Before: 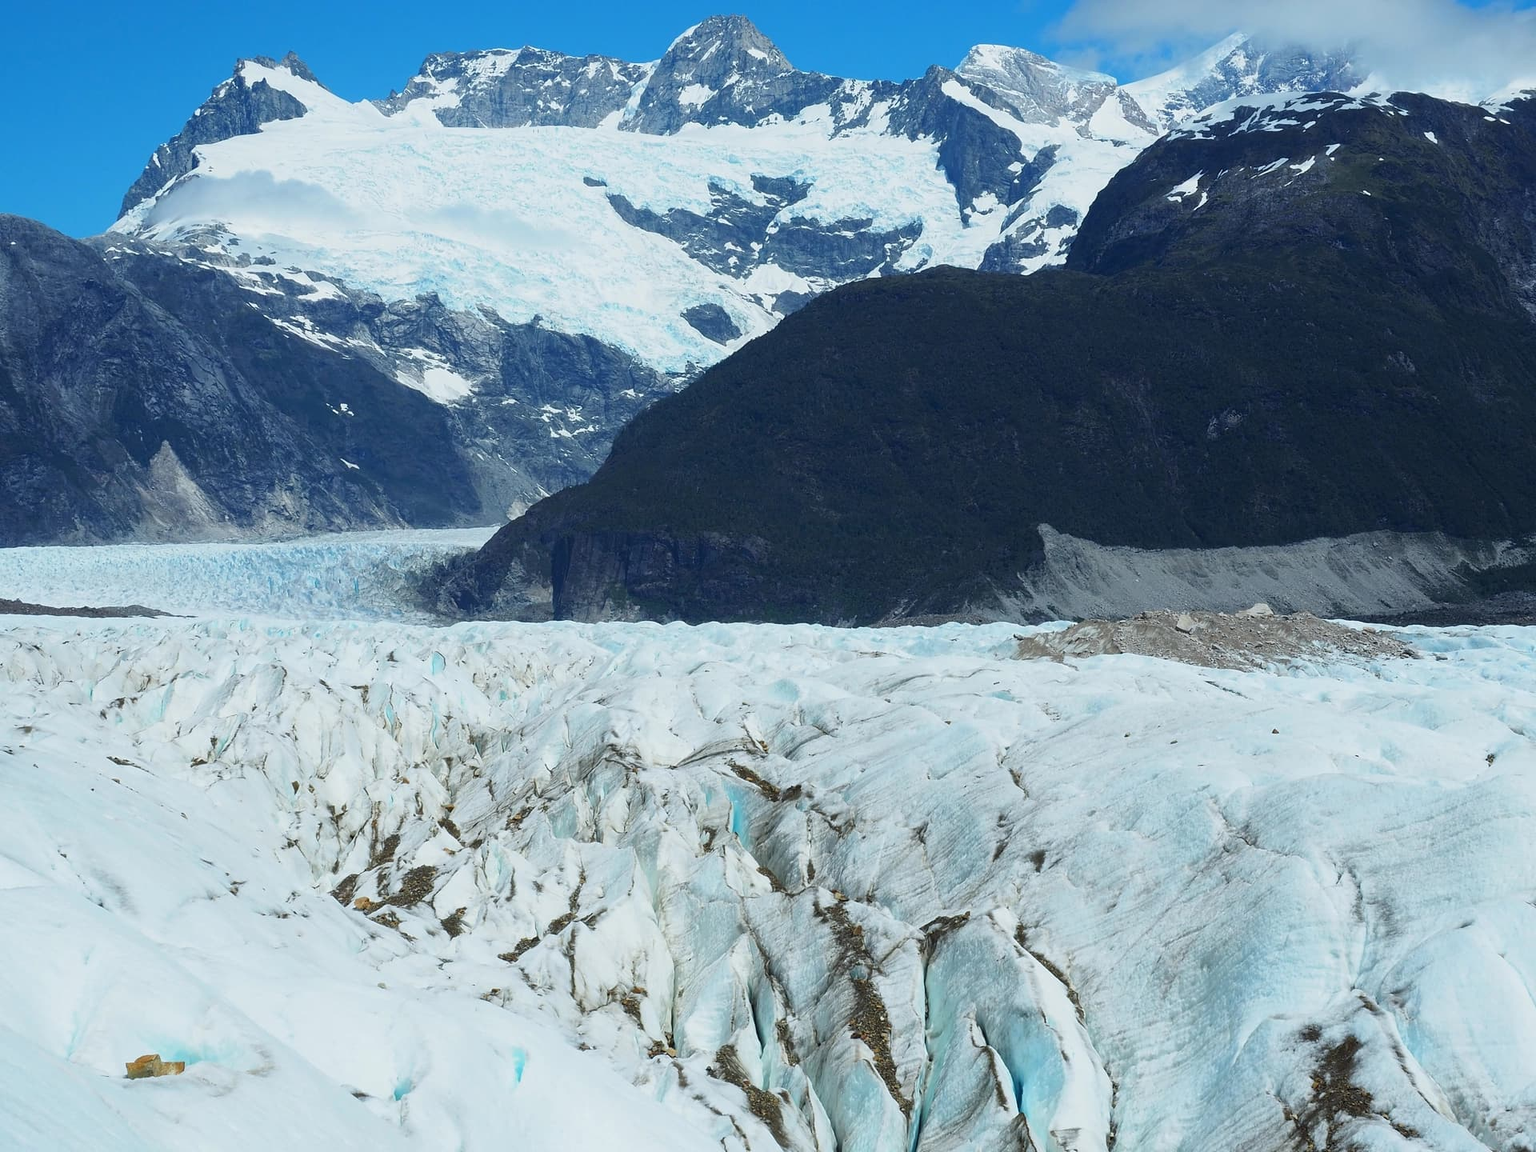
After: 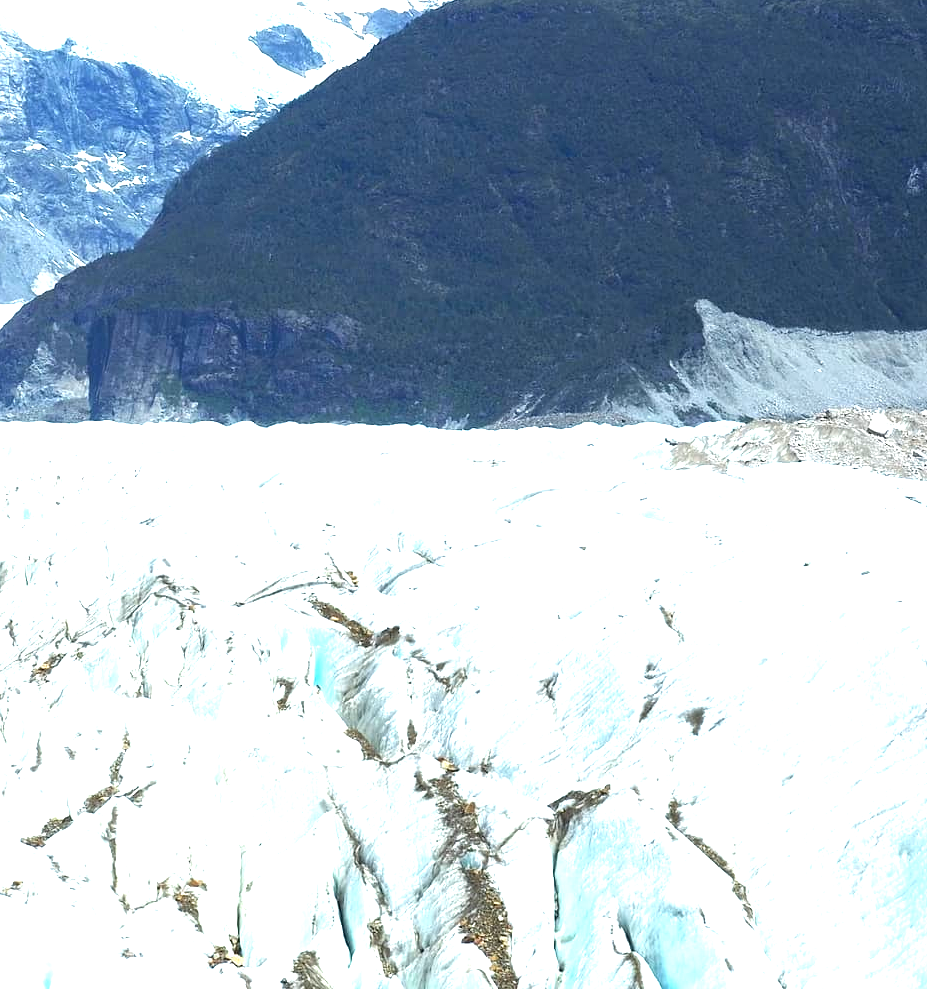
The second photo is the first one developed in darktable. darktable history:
crop: left 31.379%, top 24.658%, right 20.326%, bottom 6.628%
exposure: black level correction 0, exposure 1.675 EV, compensate exposure bias true, compensate highlight preservation false
